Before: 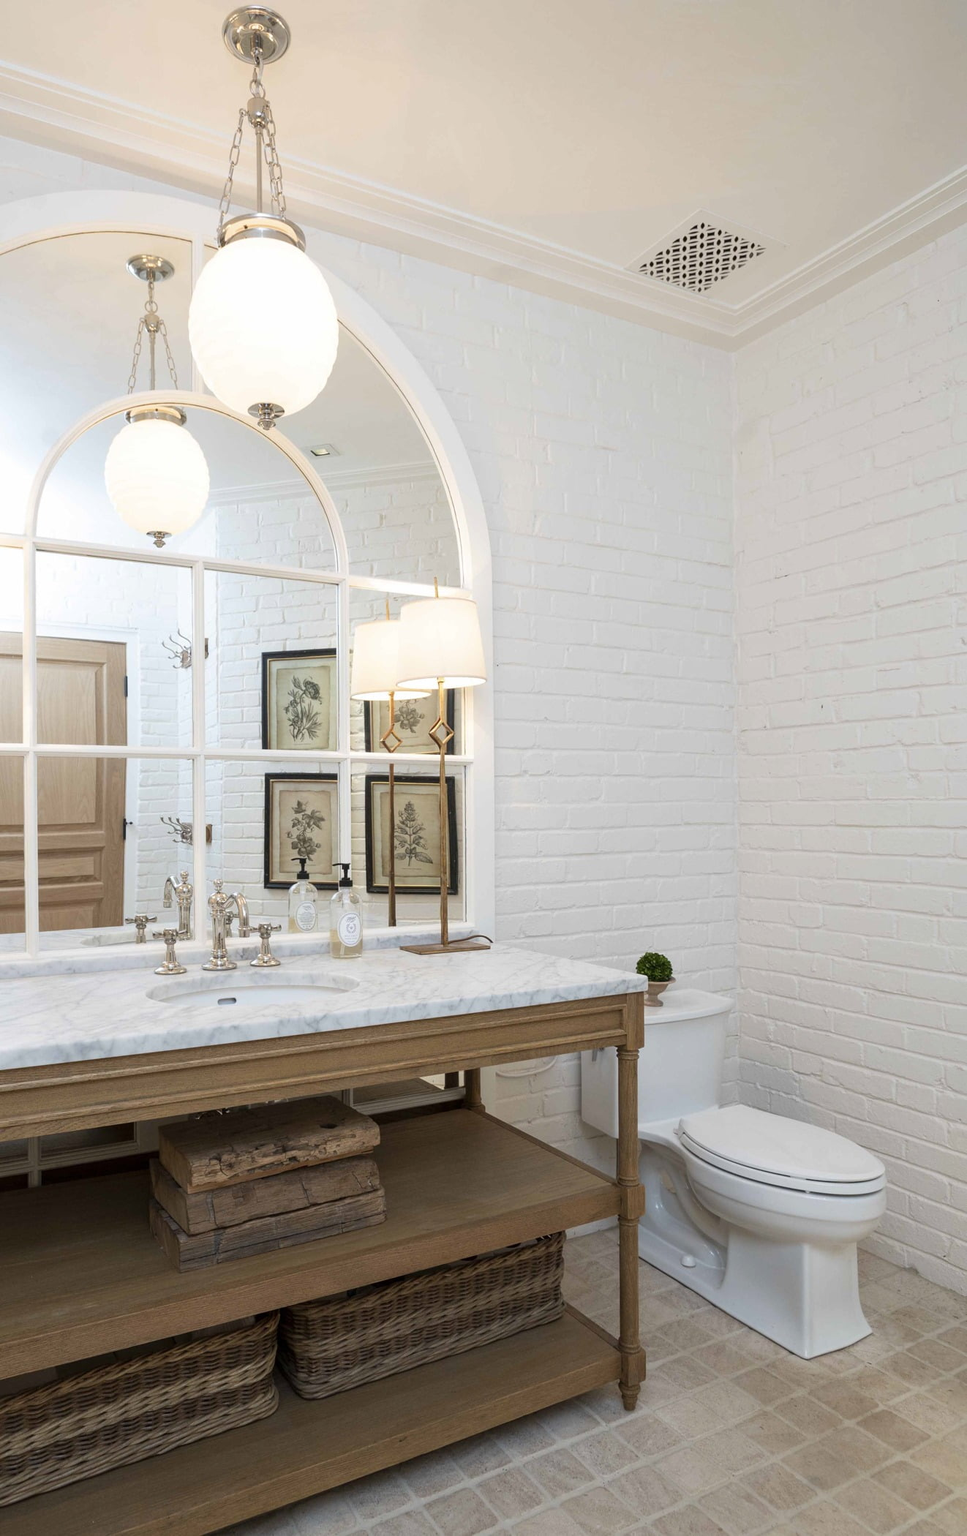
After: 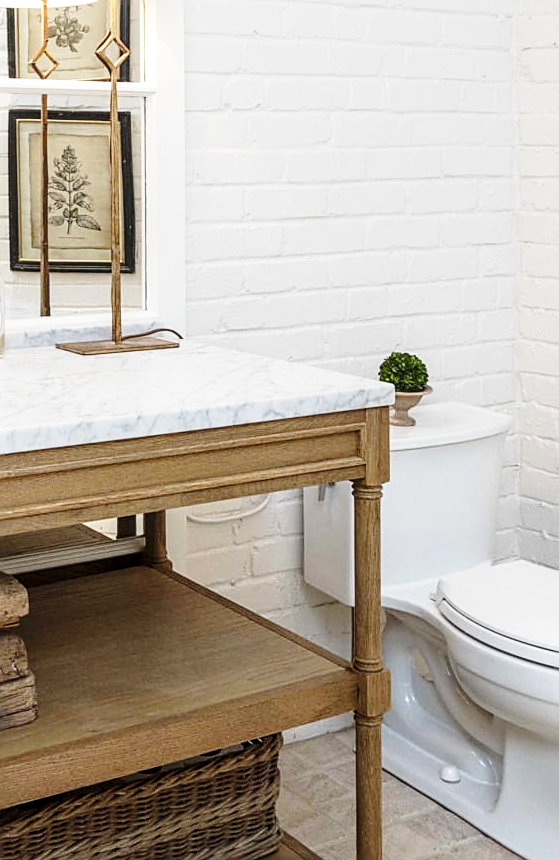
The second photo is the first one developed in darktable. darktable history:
crop: left 37.153%, top 45.283%, right 20.518%, bottom 13.746%
sharpen: on, module defaults
local contrast: on, module defaults
base curve: curves: ch0 [(0, 0) (0.028, 0.03) (0.121, 0.232) (0.46, 0.748) (0.859, 0.968) (1, 1)], preserve colors none
